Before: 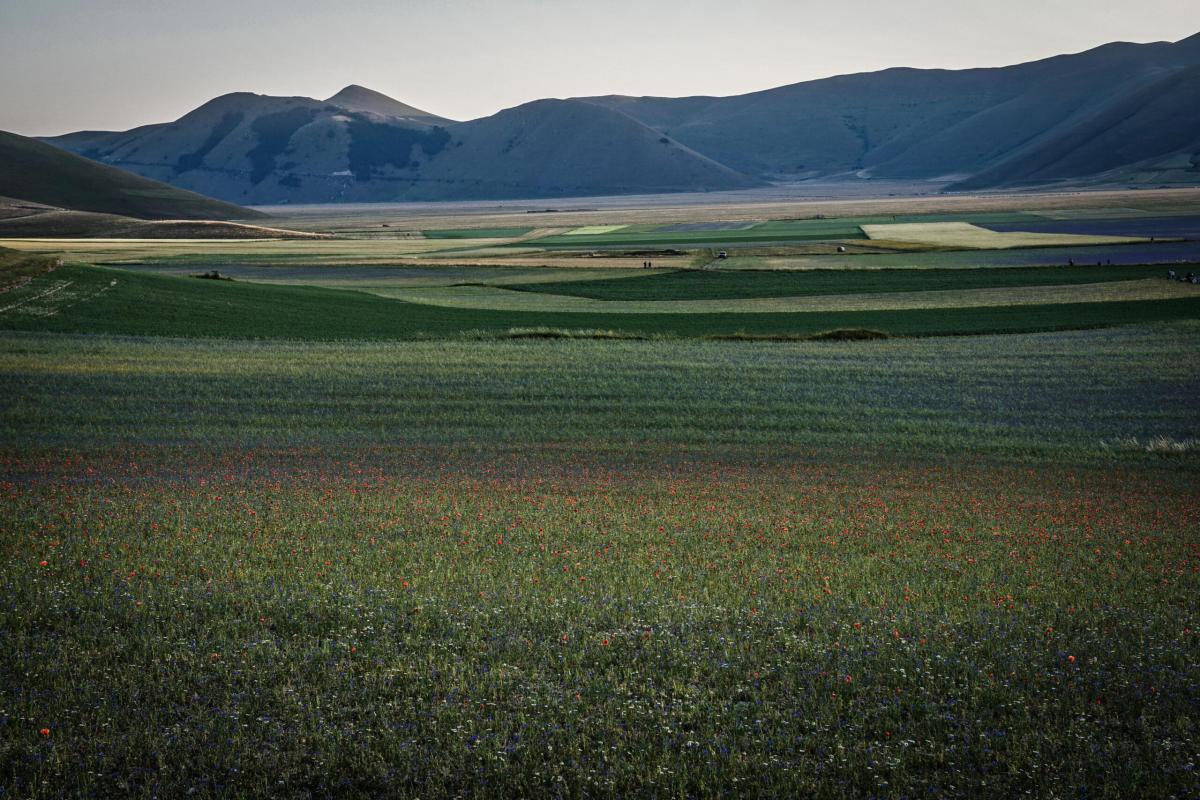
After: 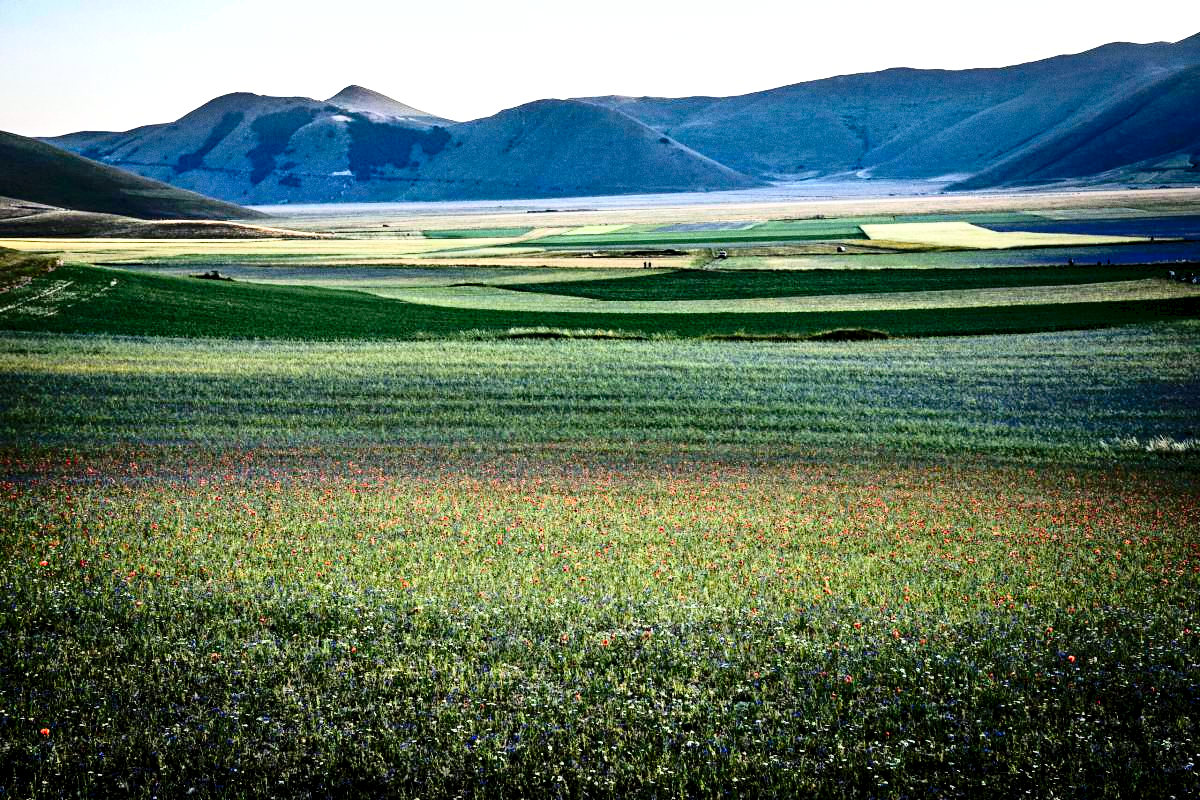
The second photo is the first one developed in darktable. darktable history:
levels: levels [0, 0.397, 0.955]
rgb curve: curves: ch0 [(0, 0) (0.21, 0.15) (0.24, 0.21) (0.5, 0.75) (0.75, 0.96) (0.89, 0.99) (1, 1)]; ch1 [(0, 0.02) (0.21, 0.13) (0.25, 0.2) (0.5, 0.67) (0.75, 0.9) (0.89, 0.97) (1, 1)]; ch2 [(0, 0.02) (0.21, 0.13) (0.25, 0.2) (0.5, 0.67) (0.75, 0.9) (0.89, 0.97) (1, 1)], compensate middle gray true
shadows and highlights: shadows 30.63, highlights -63.22, shadows color adjustment 98%, highlights color adjustment 58.61%, soften with gaussian
white balance: red 0.988, blue 1.017
grain: coarseness 7.08 ISO, strength 21.67%, mid-tones bias 59.58%
exposure: black level correction 0.009, exposure 0.119 EV, compensate highlight preservation false
